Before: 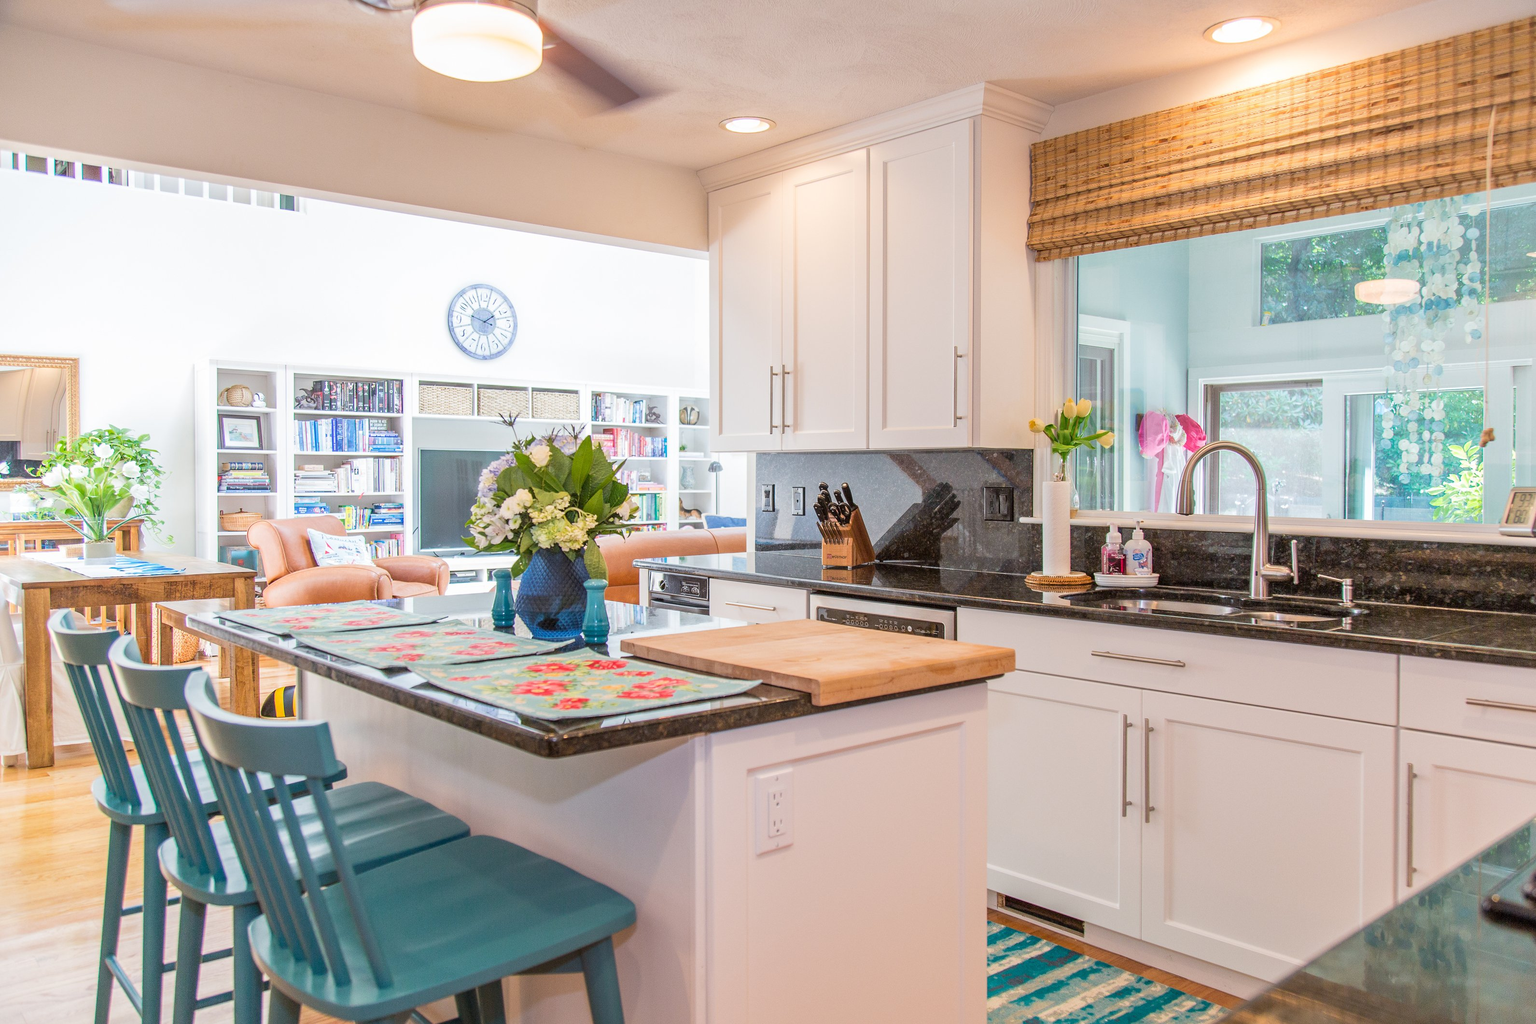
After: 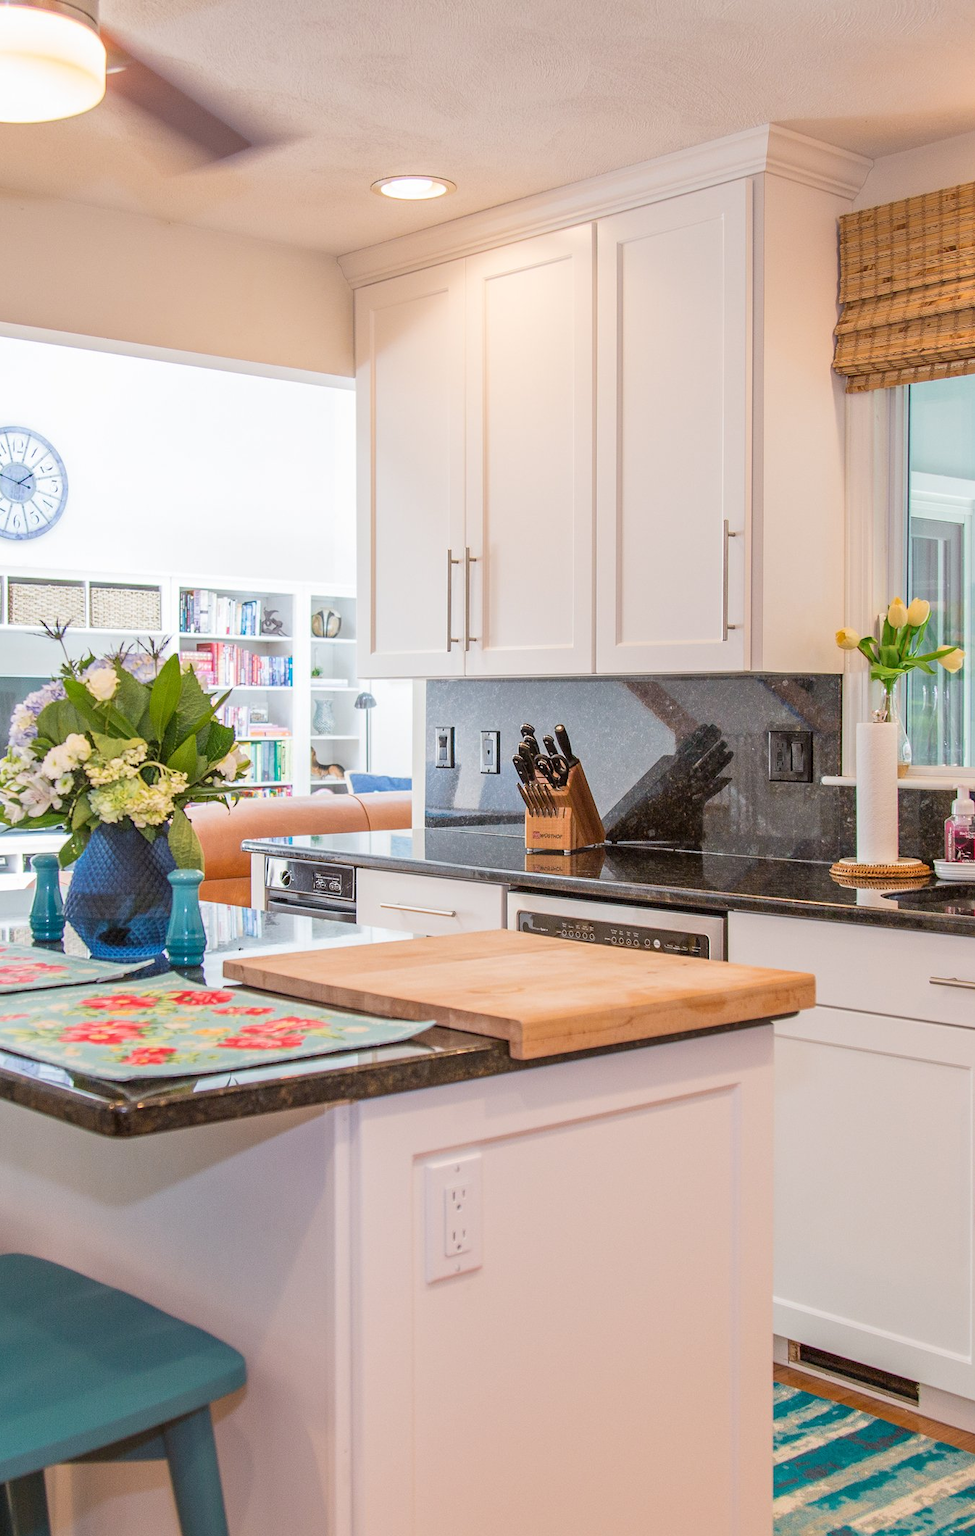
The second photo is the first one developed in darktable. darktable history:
crop: left 30.758%, right 26.885%
